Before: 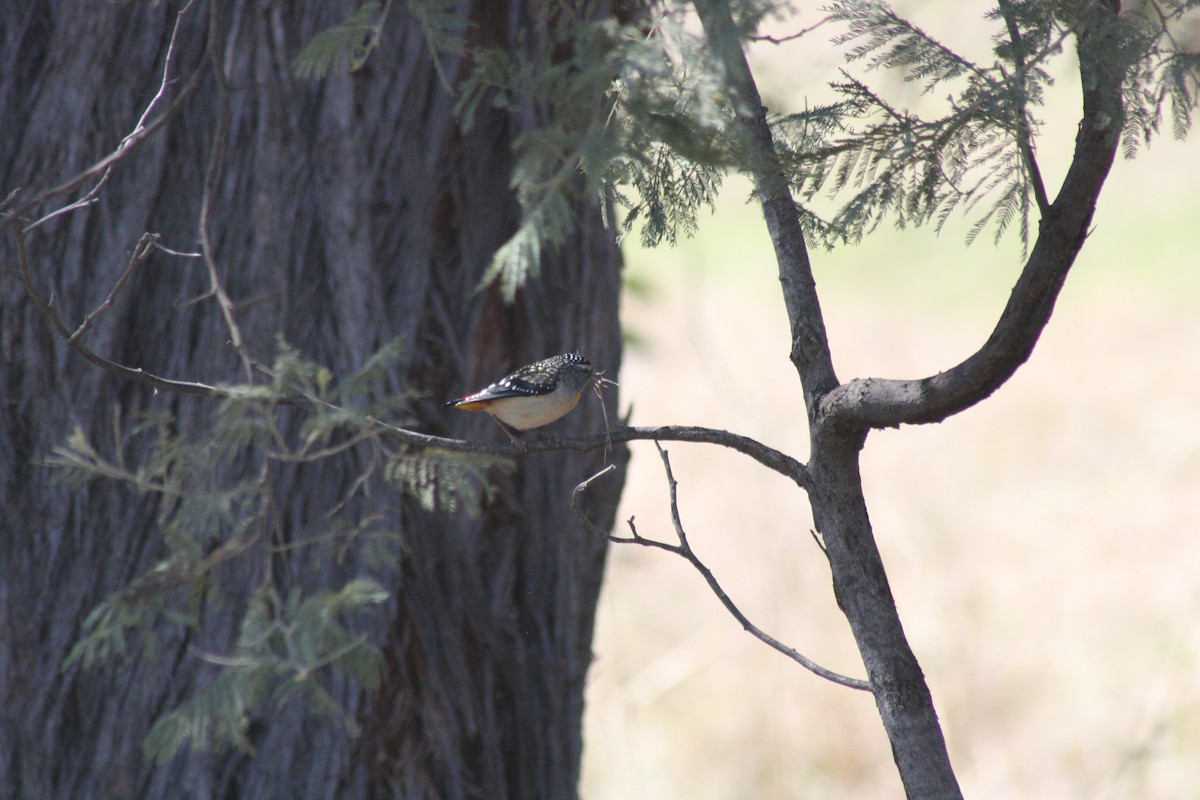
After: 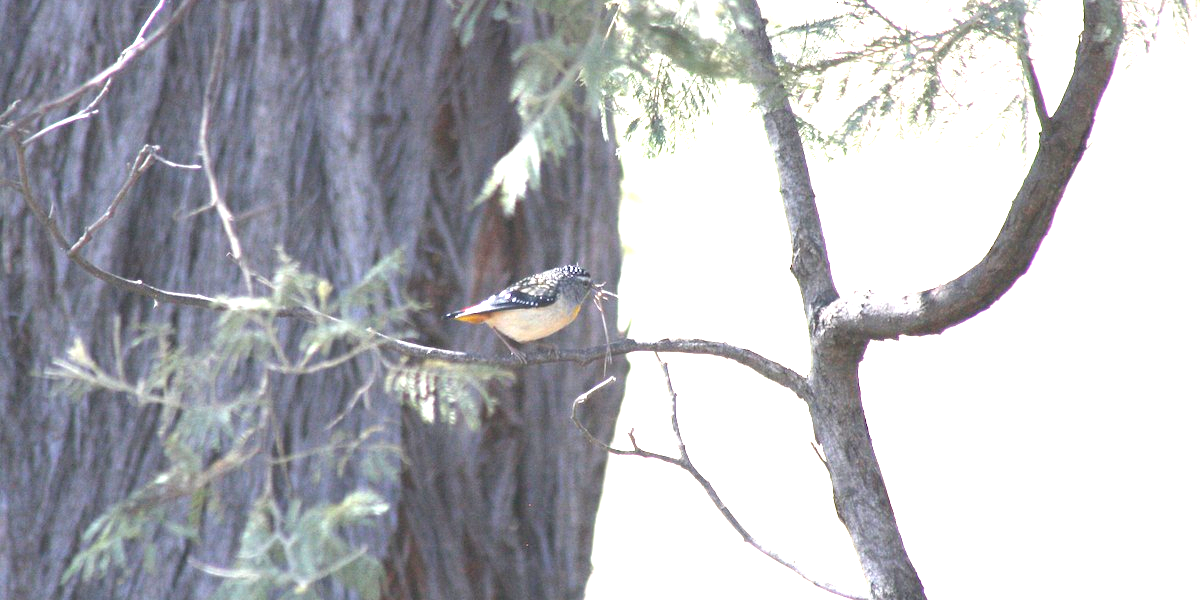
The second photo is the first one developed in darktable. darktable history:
crop: top 11.038%, bottom 13.962%
exposure: black level correction 0, exposure 1.975 EV, compensate exposure bias true, compensate highlight preservation false
